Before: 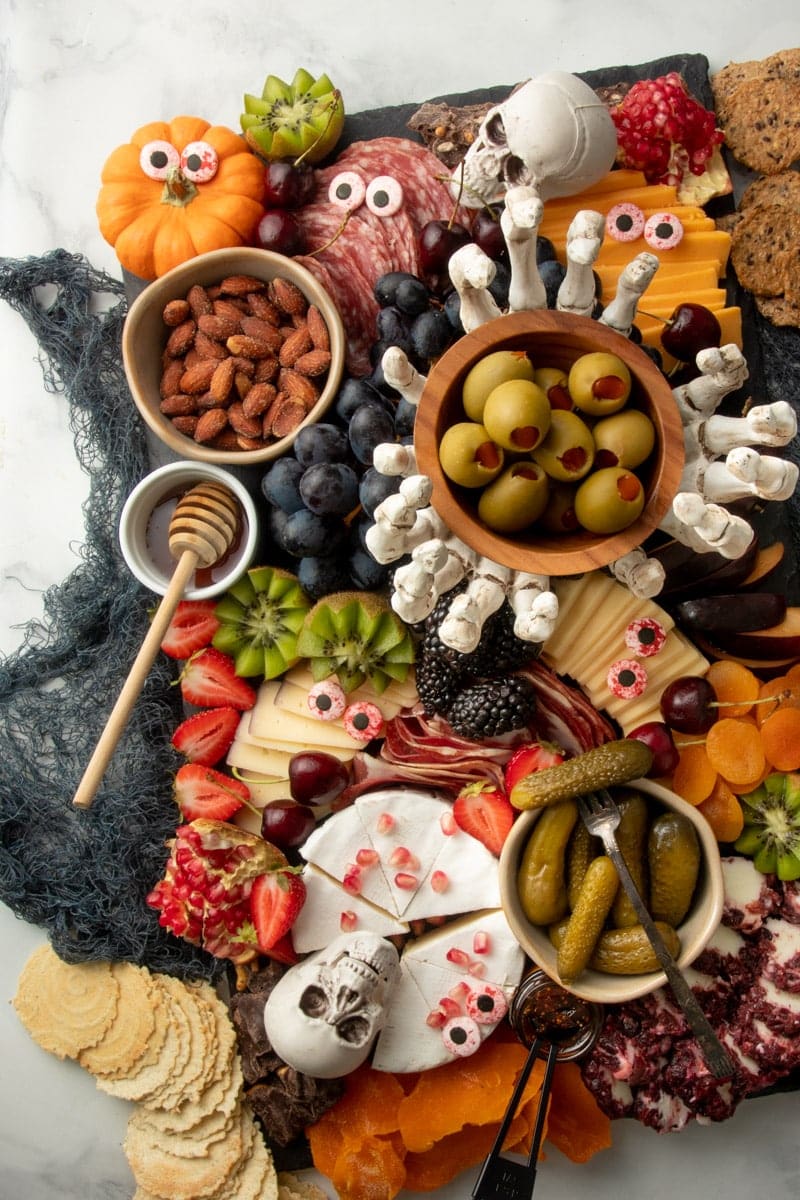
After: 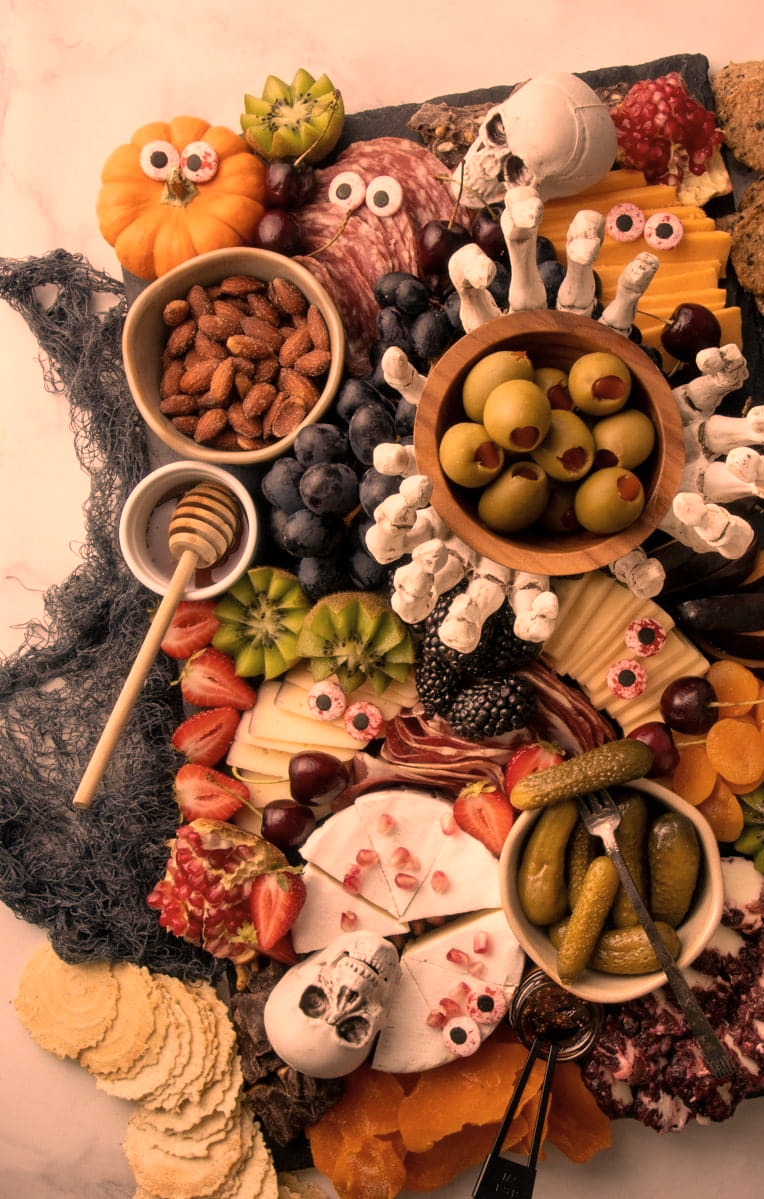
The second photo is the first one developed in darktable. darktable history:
crop: right 4.409%, bottom 0.017%
color correction: highlights a* 39.75, highlights b* 39.85, saturation 0.69
